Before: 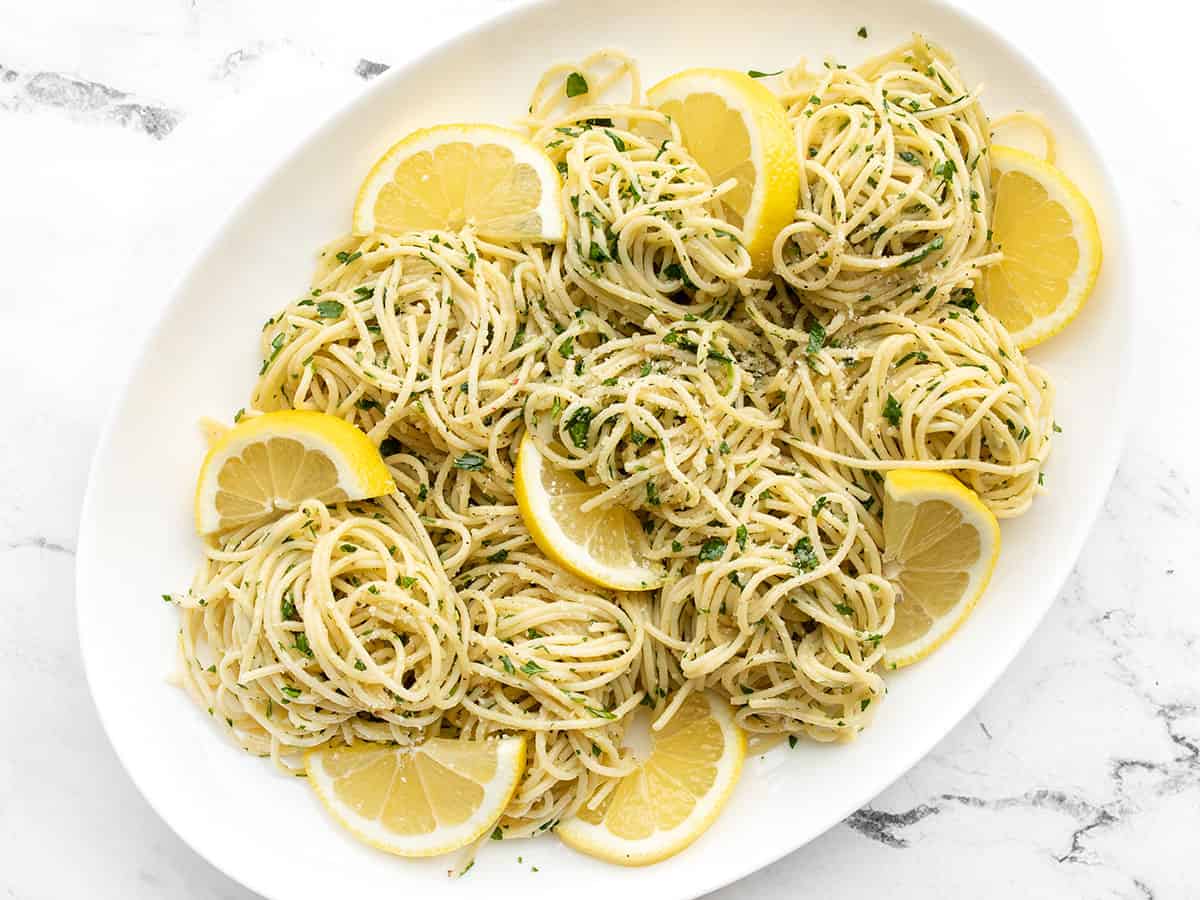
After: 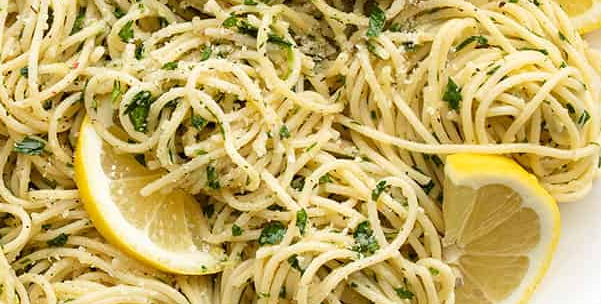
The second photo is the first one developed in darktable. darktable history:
crop: left 36.705%, top 35.166%, right 13.181%, bottom 30.97%
tone equalizer: on, module defaults
